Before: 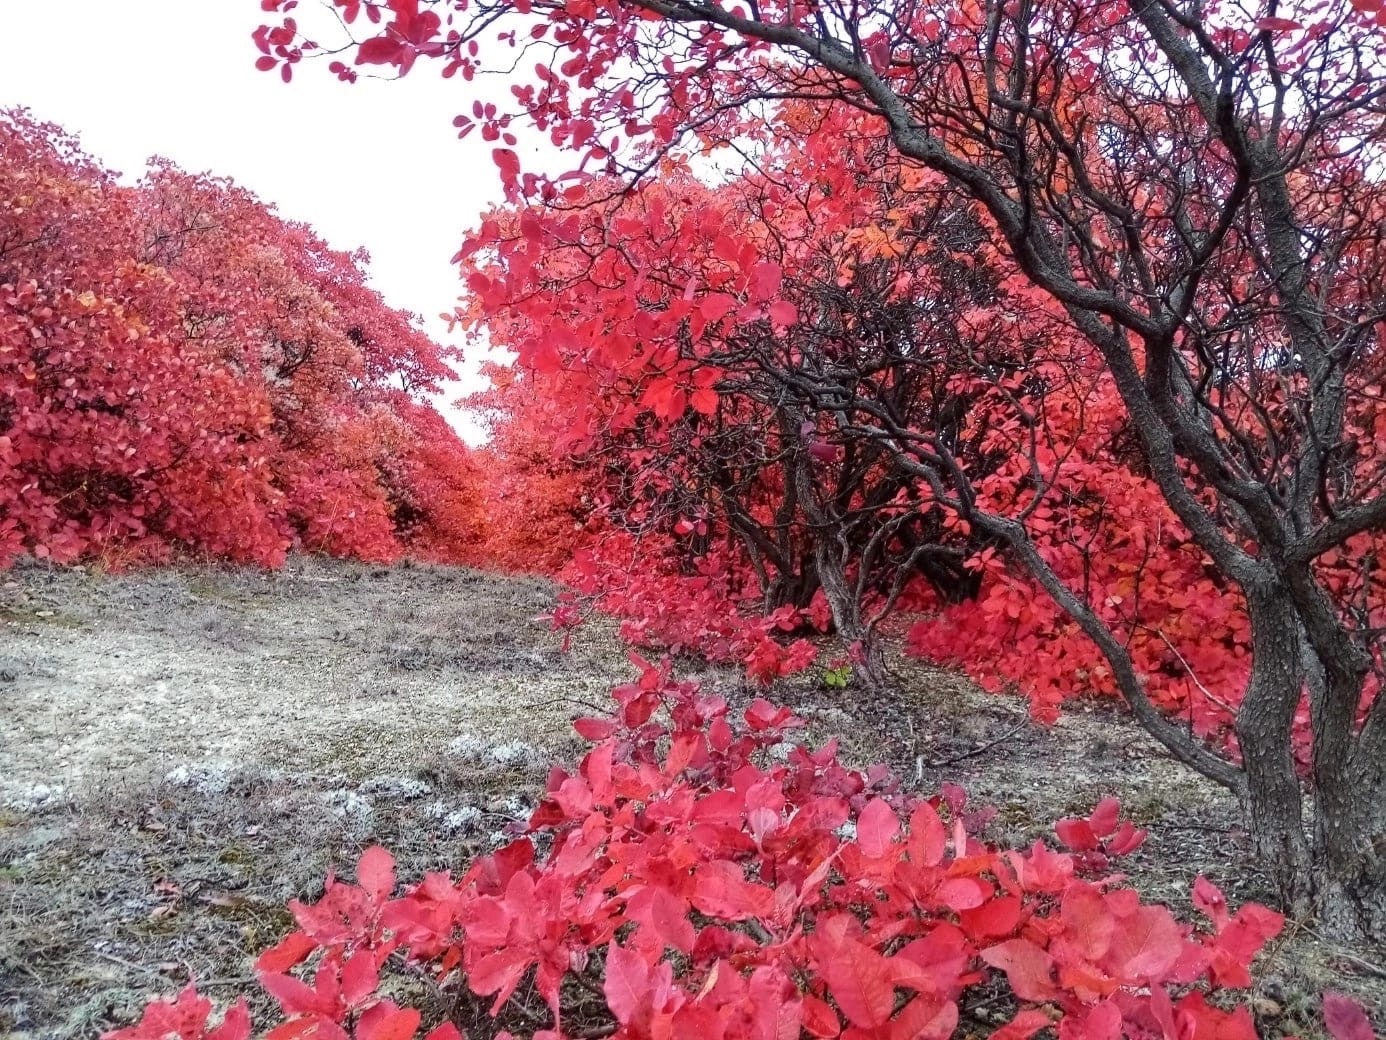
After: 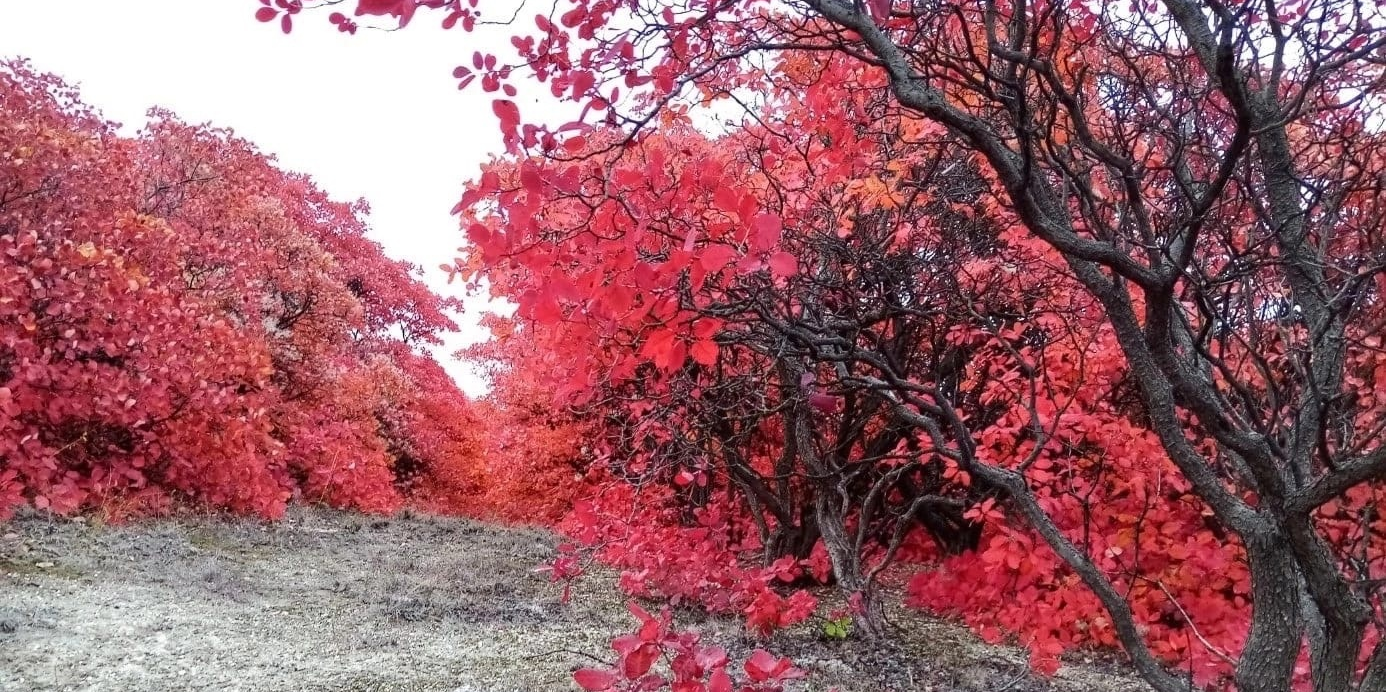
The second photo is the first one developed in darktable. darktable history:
crop and rotate: top 4.717%, bottom 28.721%
